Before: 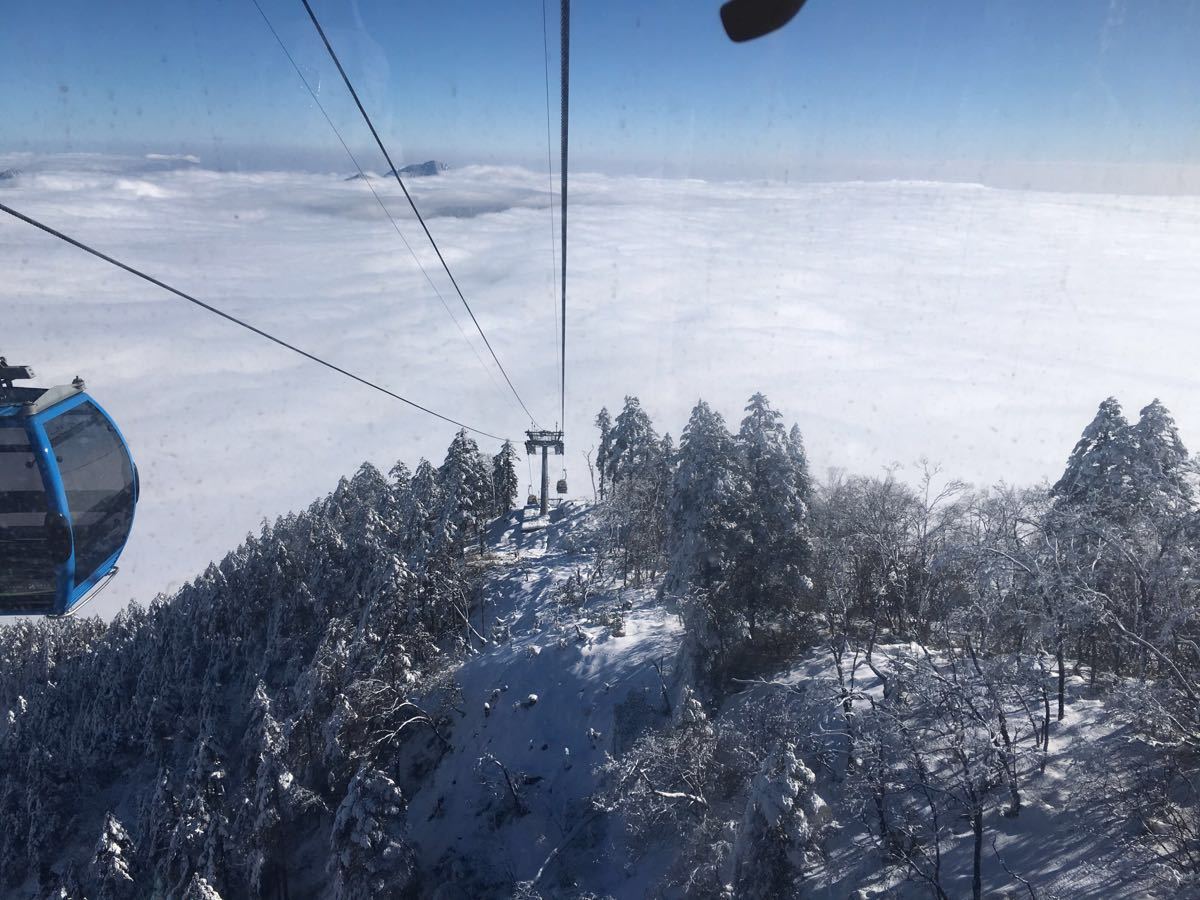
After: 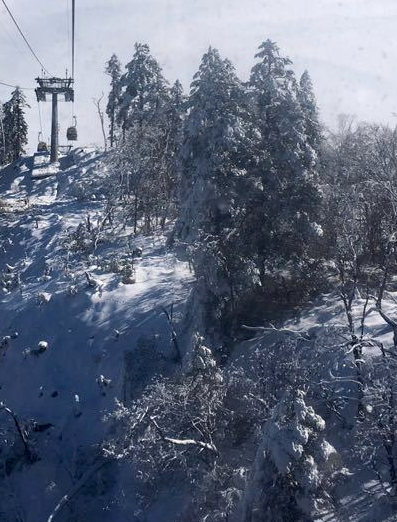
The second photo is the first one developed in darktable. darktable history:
color balance rgb: global offset › luminance -0.5%, perceptual saturation grading › global saturation 0.236%, global vibrance 9.471%
crop: left 40.865%, top 39.33%, right 25.977%, bottom 2.633%
